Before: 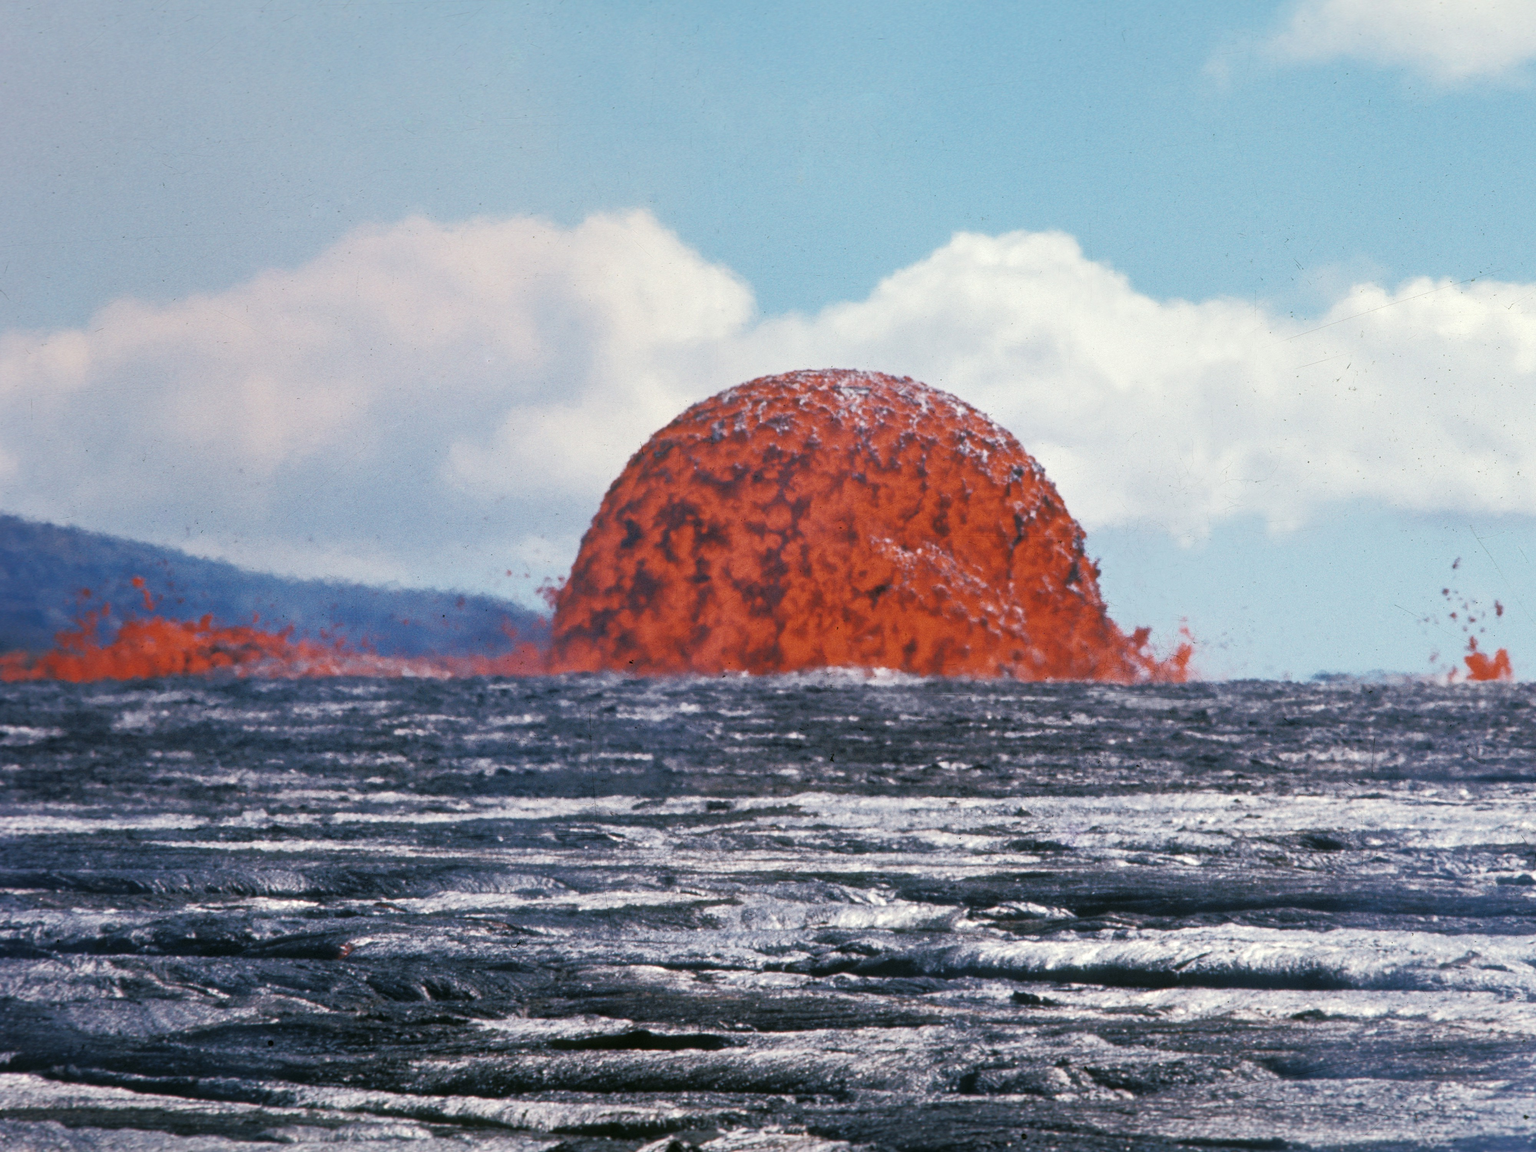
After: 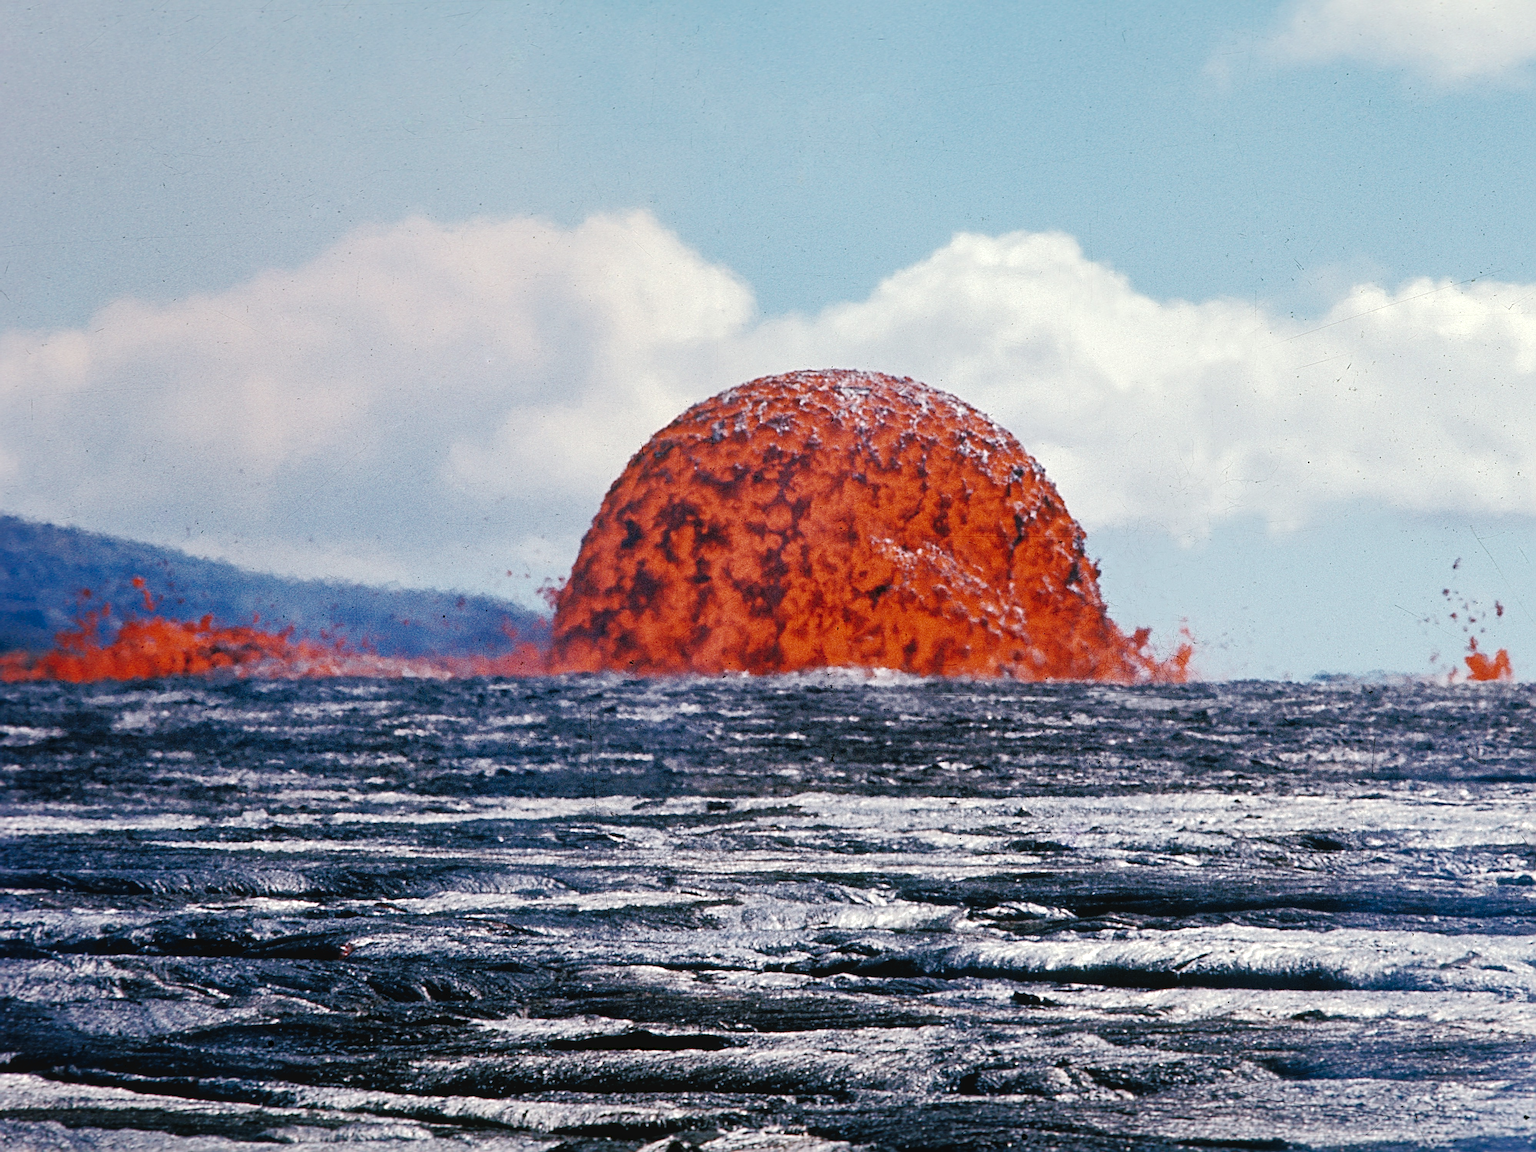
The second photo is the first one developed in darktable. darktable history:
sharpen: radius 3.69, amount 0.928
local contrast: highlights 100%, shadows 100%, detail 120%, midtone range 0.2
tone curve: curves: ch0 [(0, 0) (0.003, 0.048) (0.011, 0.048) (0.025, 0.048) (0.044, 0.049) (0.069, 0.048) (0.1, 0.052) (0.136, 0.071) (0.177, 0.109) (0.224, 0.157) (0.277, 0.233) (0.335, 0.32) (0.399, 0.404) (0.468, 0.496) (0.543, 0.582) (0.623, 0.653) (0.709, 0.738) (0.801, 0.811) (0.898, 0.895) (1, 1)], preserve colors none
